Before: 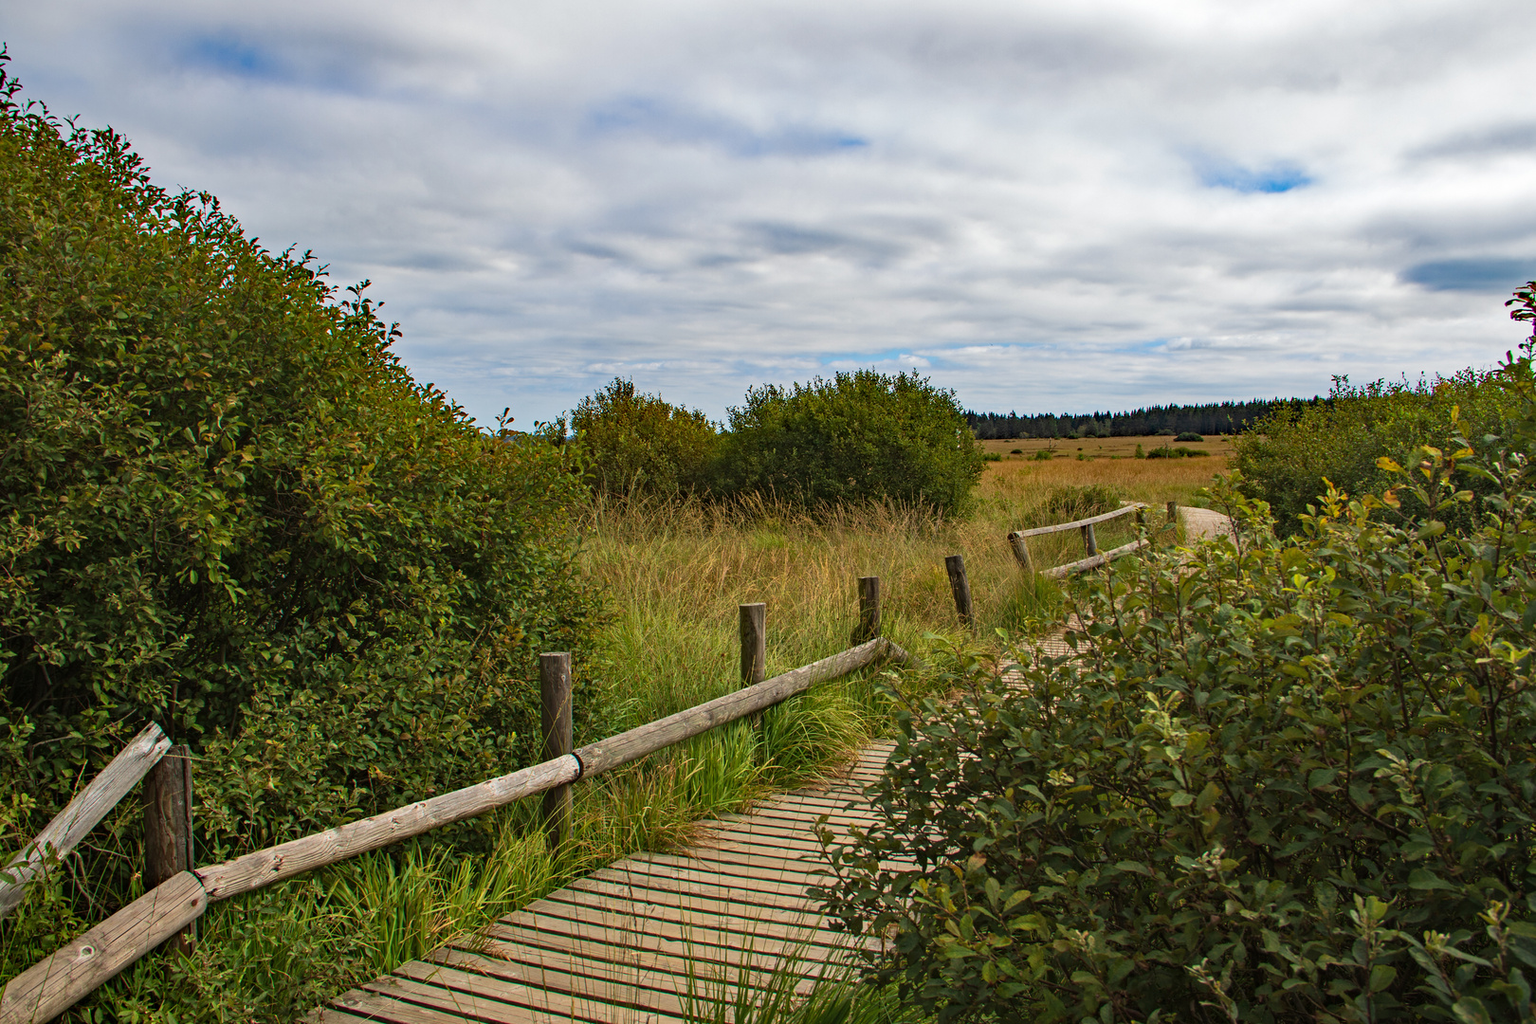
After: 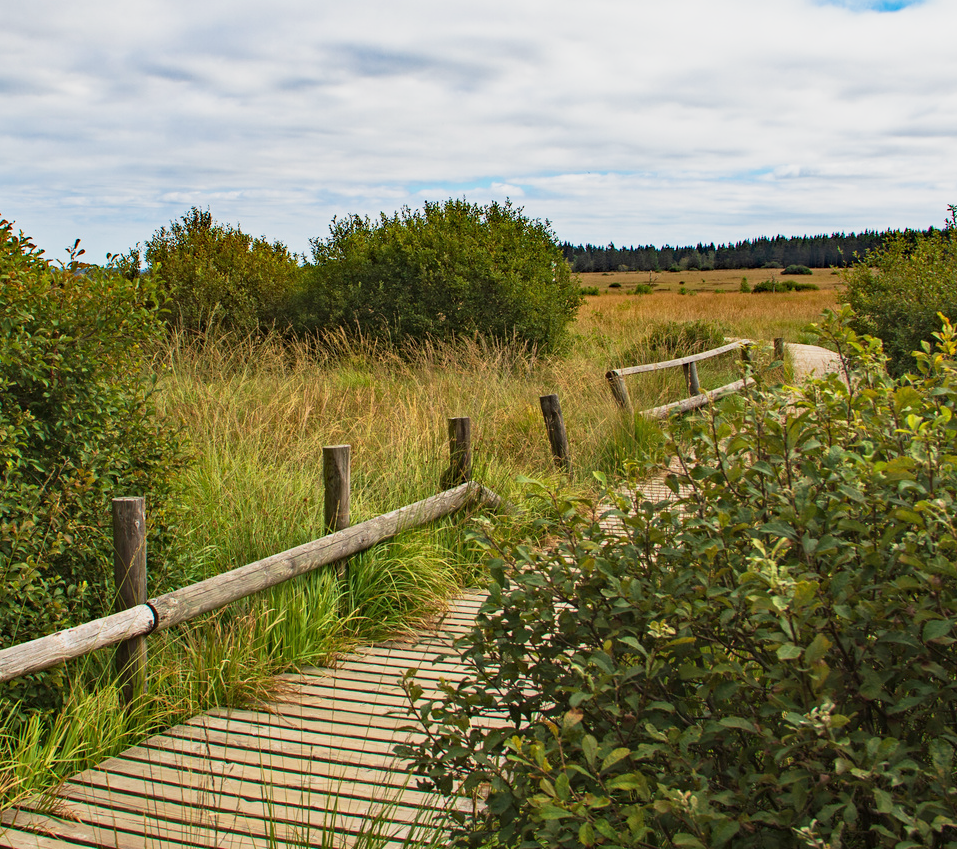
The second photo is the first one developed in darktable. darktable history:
crop and rotate: left 28.256%, top 17.734%, right 12.656%, bottom 3.573%
base curve: curves: ch0 [(0, 0) (0.088, 0.125) (0.176, 0.251) (0.354, 0.501) (0.613, 0.749) (1, 0.877)], preserve colors none
